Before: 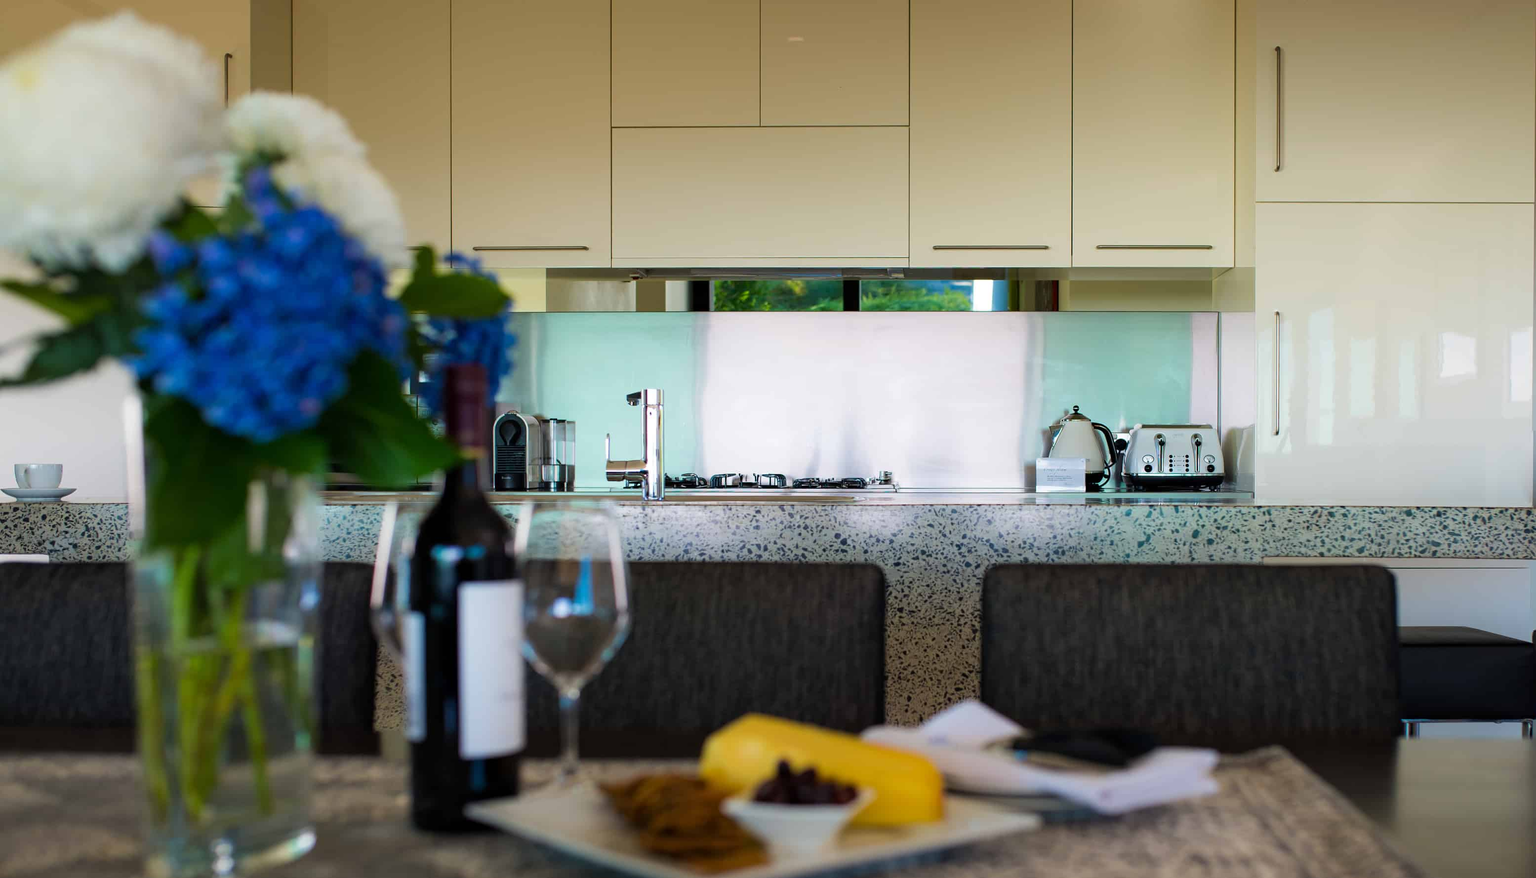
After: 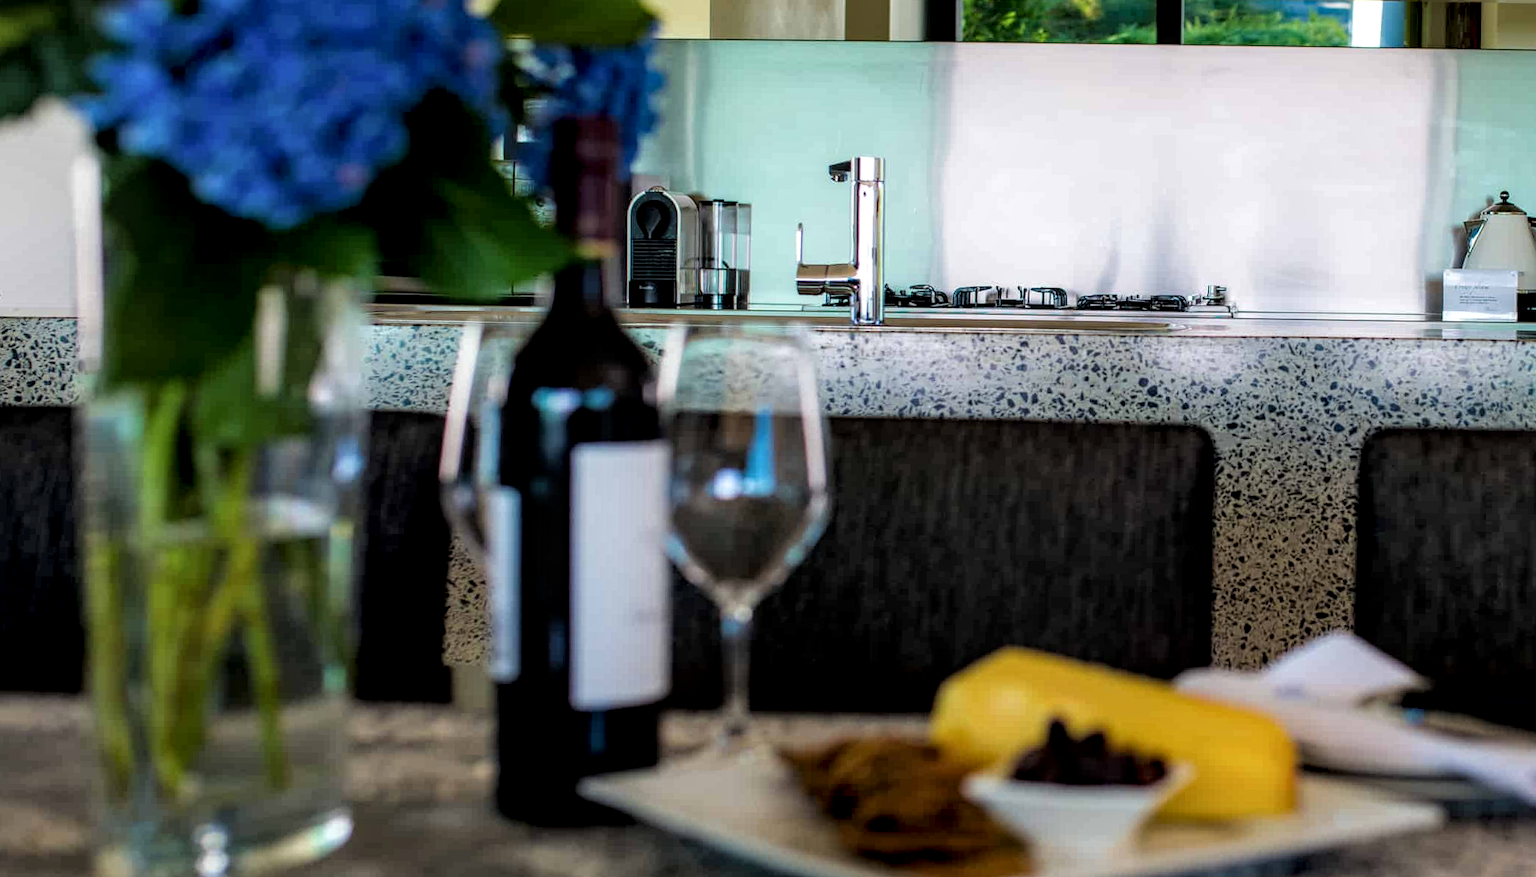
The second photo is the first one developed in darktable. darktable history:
local contrast: highlights 25%, detail 150%
crop and rotate: angle -0.82°, left 3.85%, top 31.828%, right 27.992%
rgb curve: curves: ch0 [(0, 0) (0.136, 0.078) (0.262, 0.245) (0.414, 0.42) (1, 1)], compensate middle gray true, preserve colors basic power
